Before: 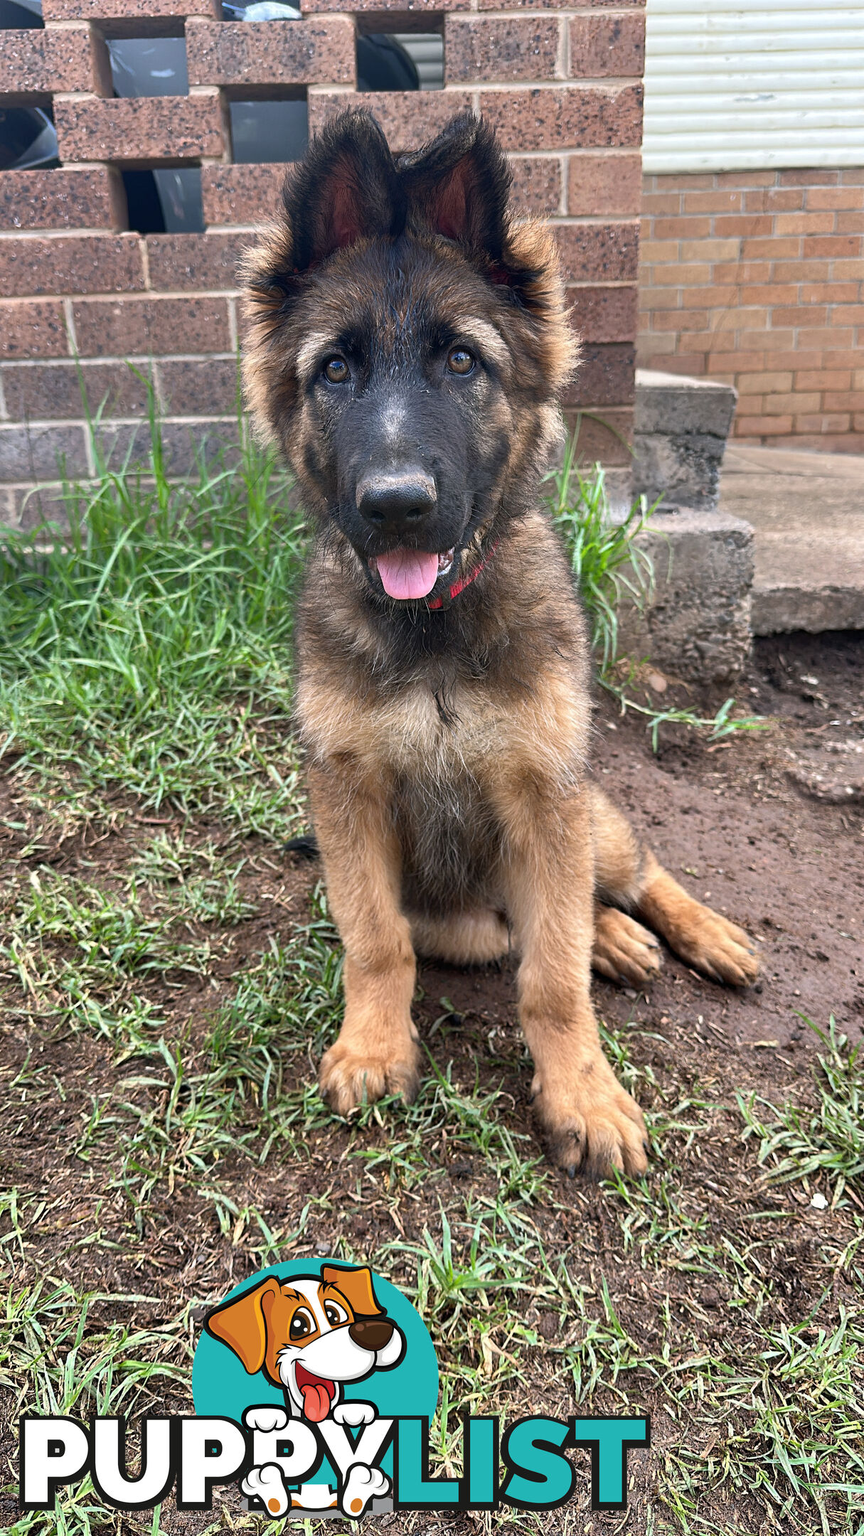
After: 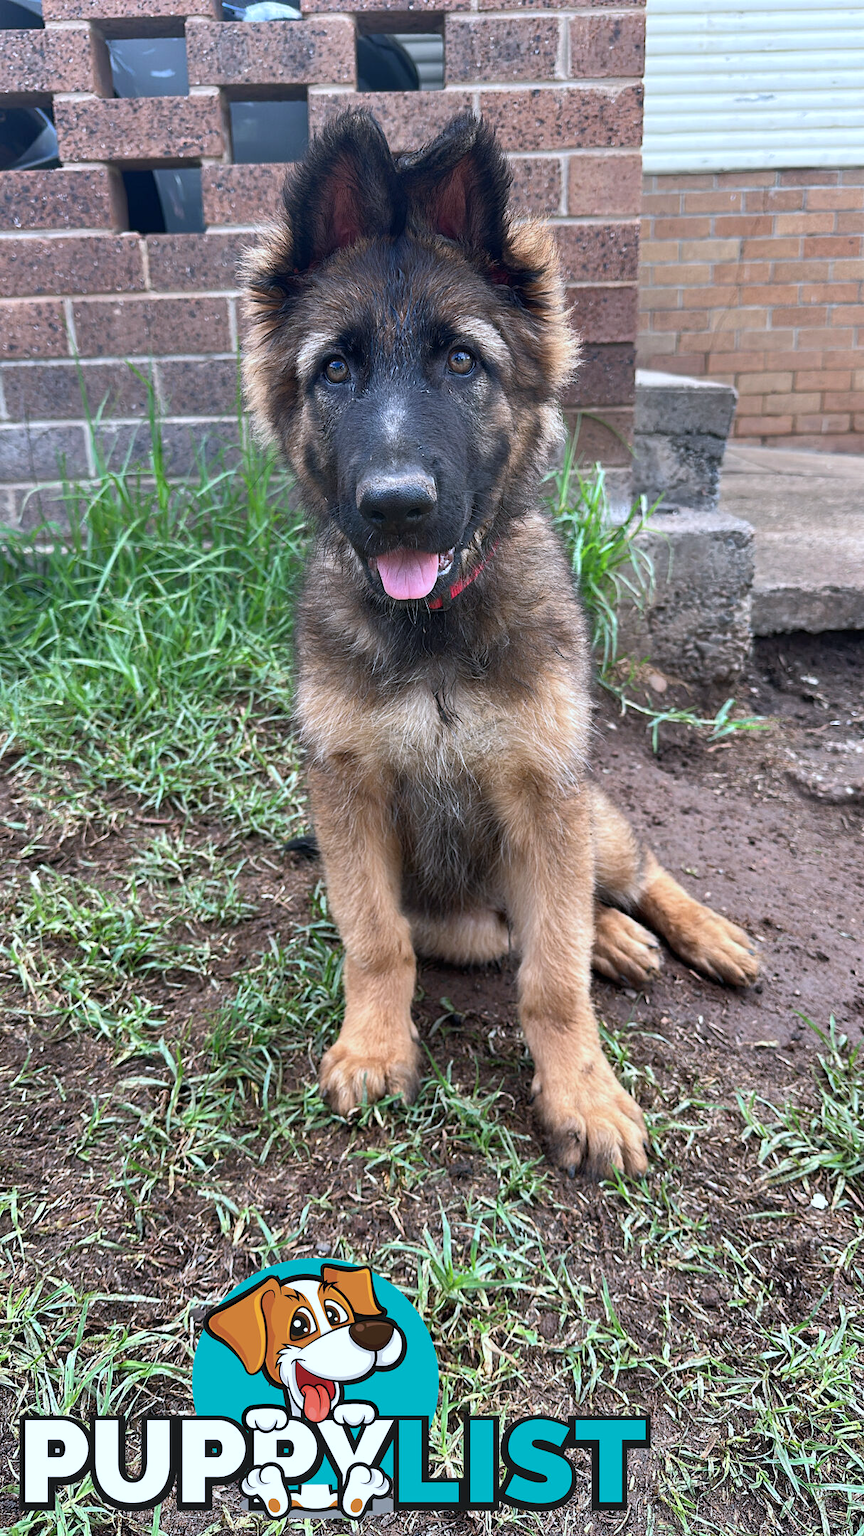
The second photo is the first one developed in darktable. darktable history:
color calibration: x 0.37, y 0.382, temperature 4305.63 K
